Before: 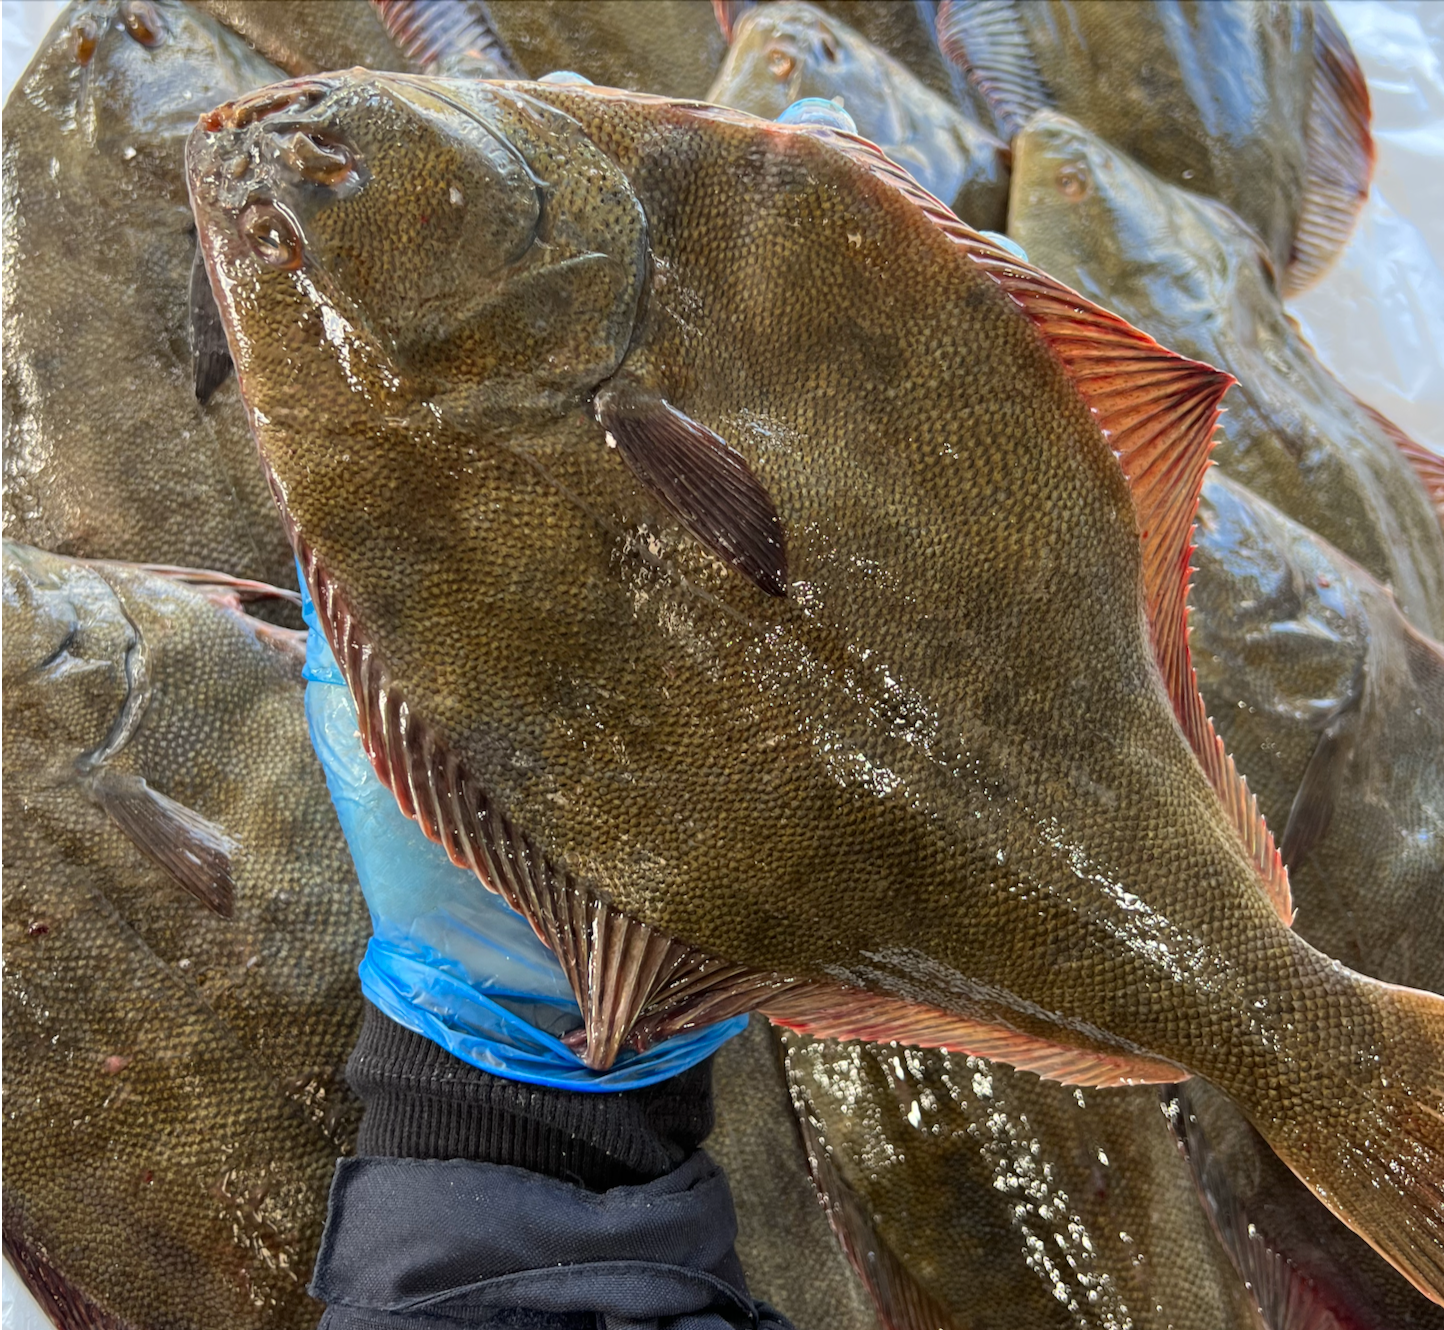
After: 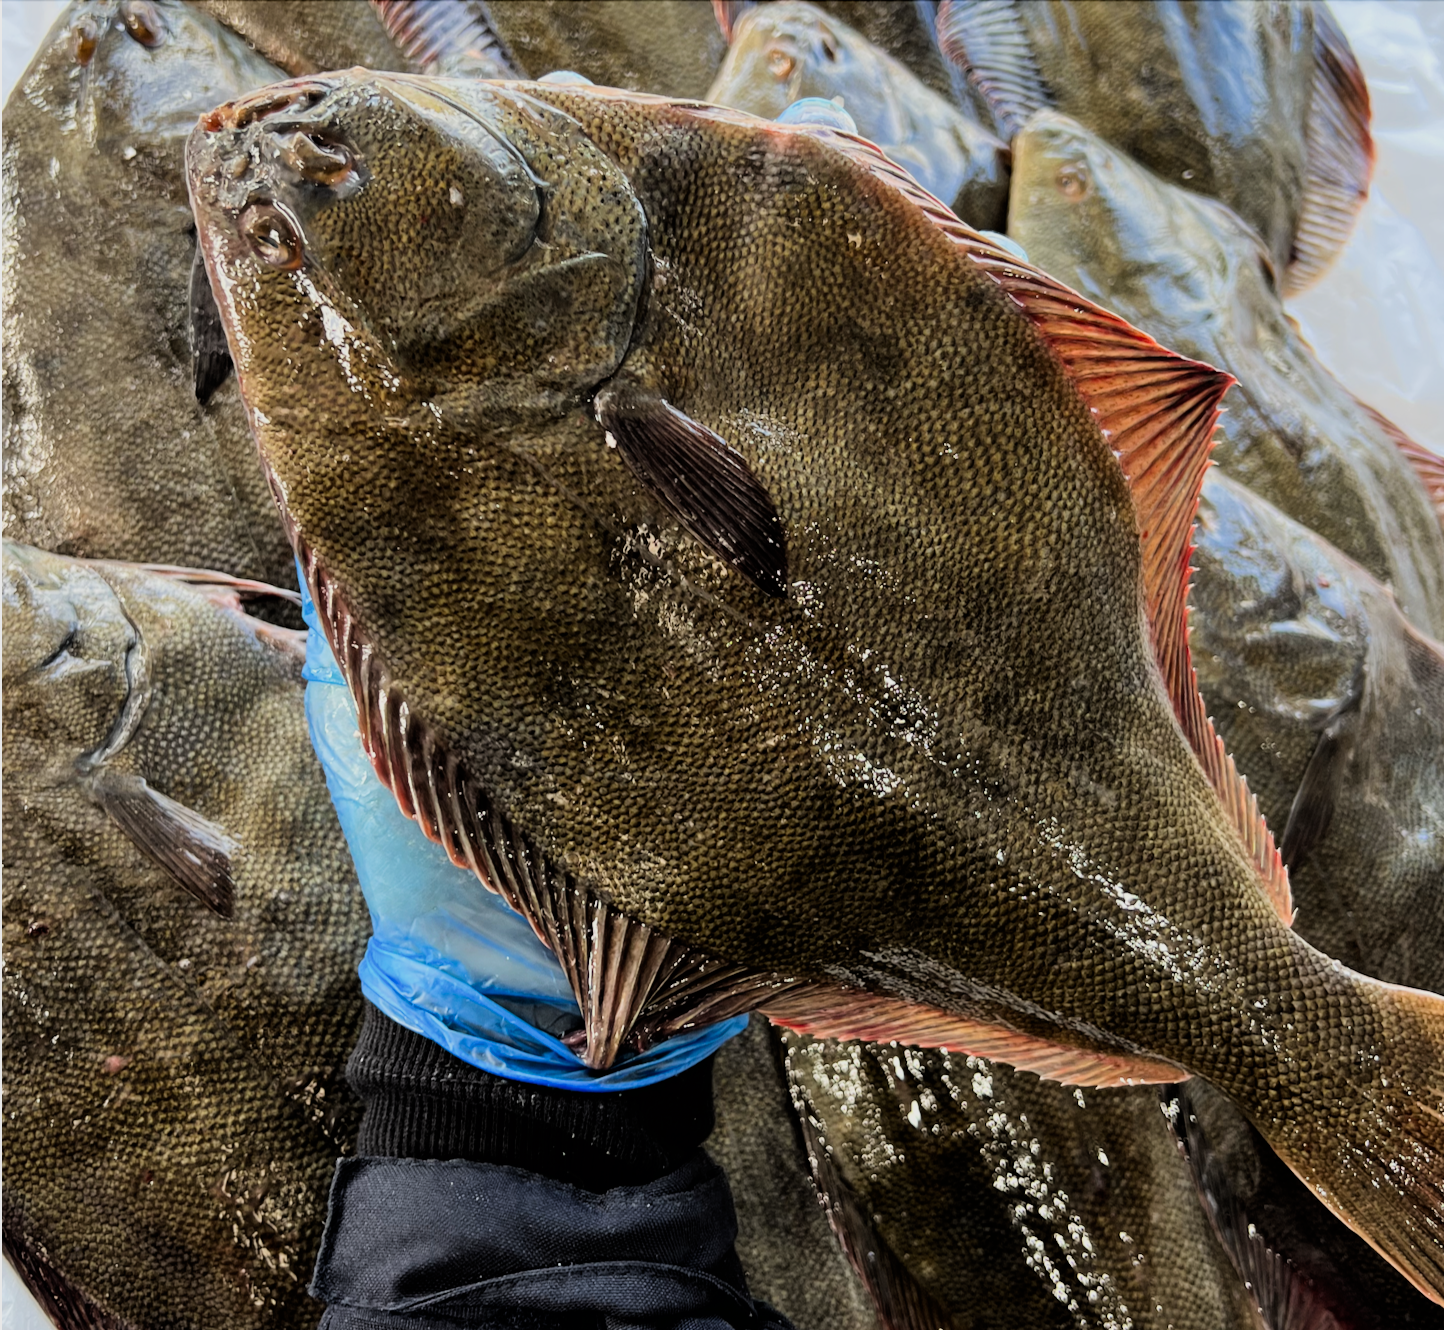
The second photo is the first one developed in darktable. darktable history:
filmic rgb: black relative exposure -5 EV, hardness 2.88, contrast 1.4, highlights saturation mix -30%
